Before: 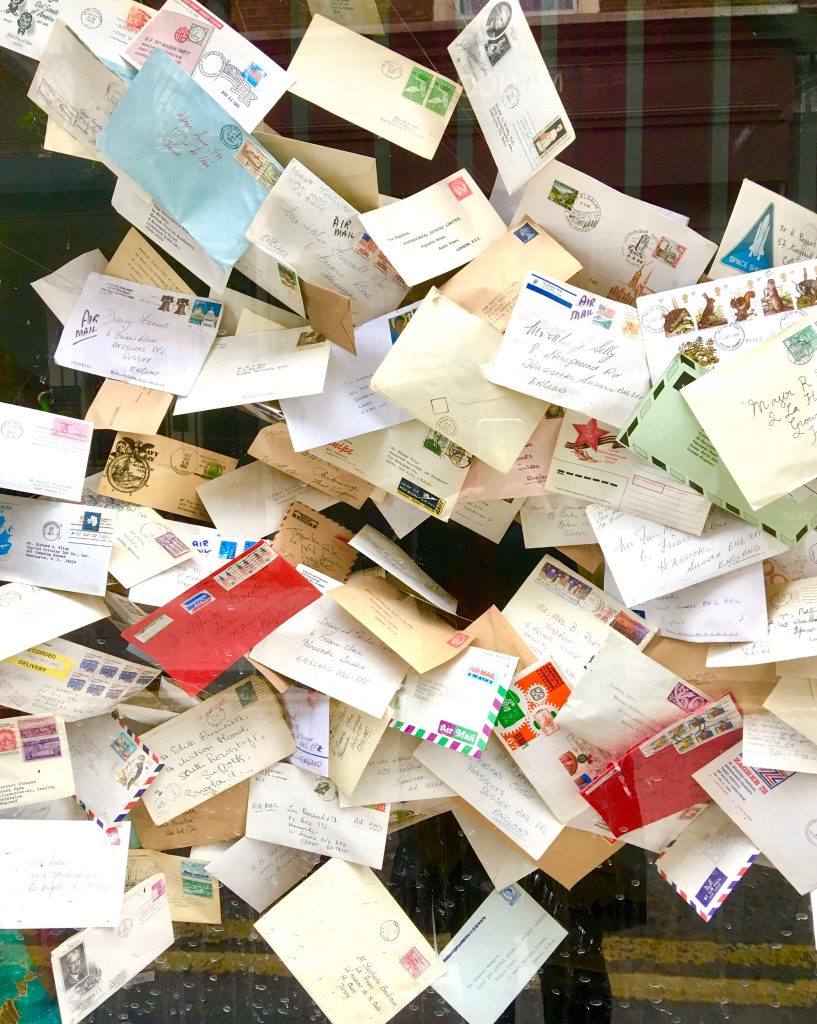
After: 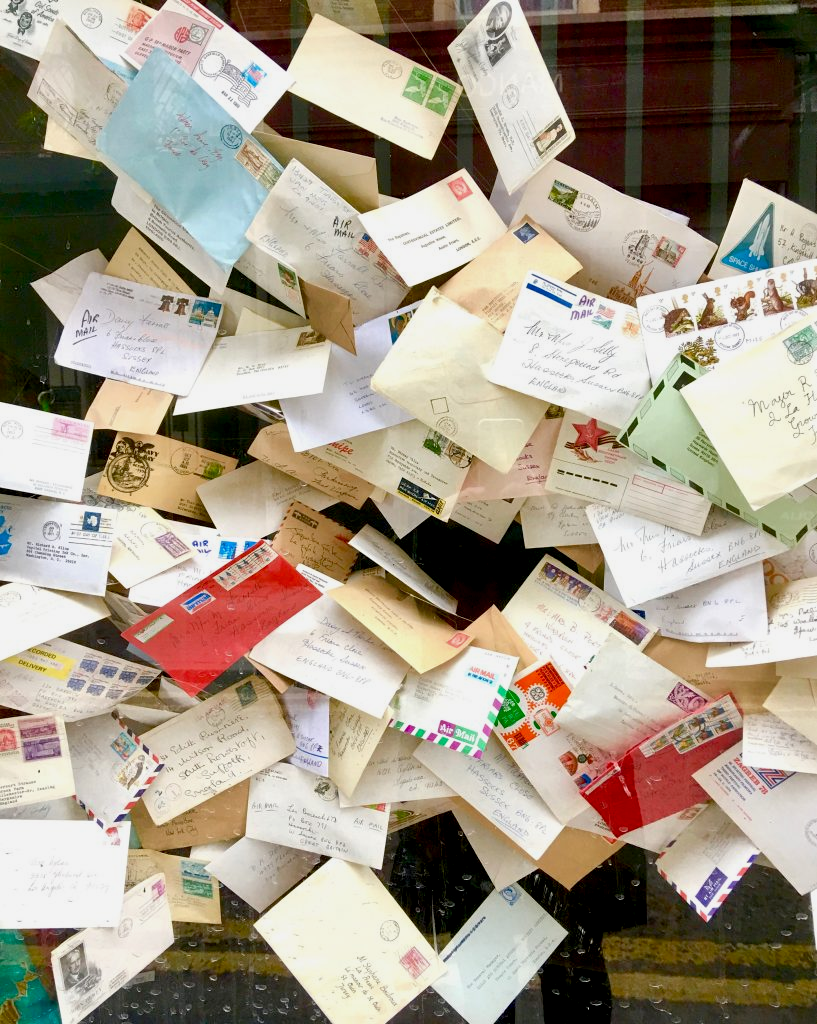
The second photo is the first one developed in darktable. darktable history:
exposure: black level correction 0.009, exposure -0.159 EV, compensate exposure bias true, compensate highlight preservation false
